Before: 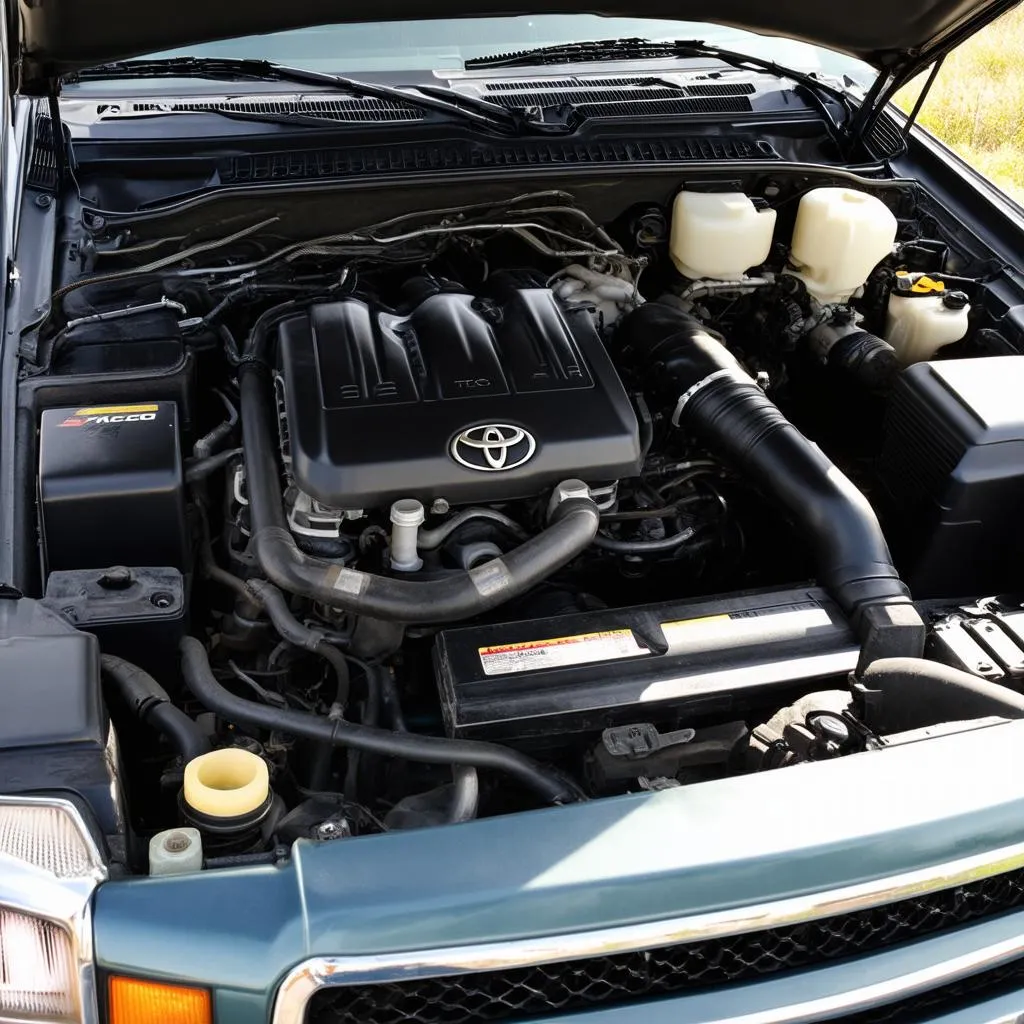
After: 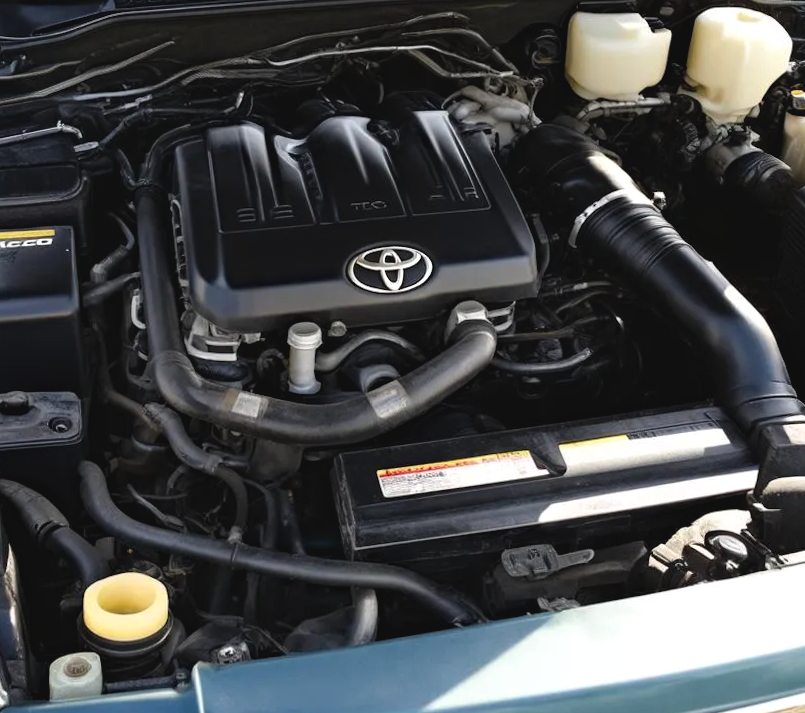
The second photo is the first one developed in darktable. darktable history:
rotate and perspective: rotation -0.45°, automatic cropping original format, crop left 0.008, crop right 0.992, crop top 0.012, crop bottom 0.988
exposure: black level correction -0.005, exposure 0.054 EV, compensate highlight preservation false
crop: left 9.712%, top 16.928%, right 10.845%, bottom 12.332%
tone equalizer: on, module defaults
haze removal: adaptive false
